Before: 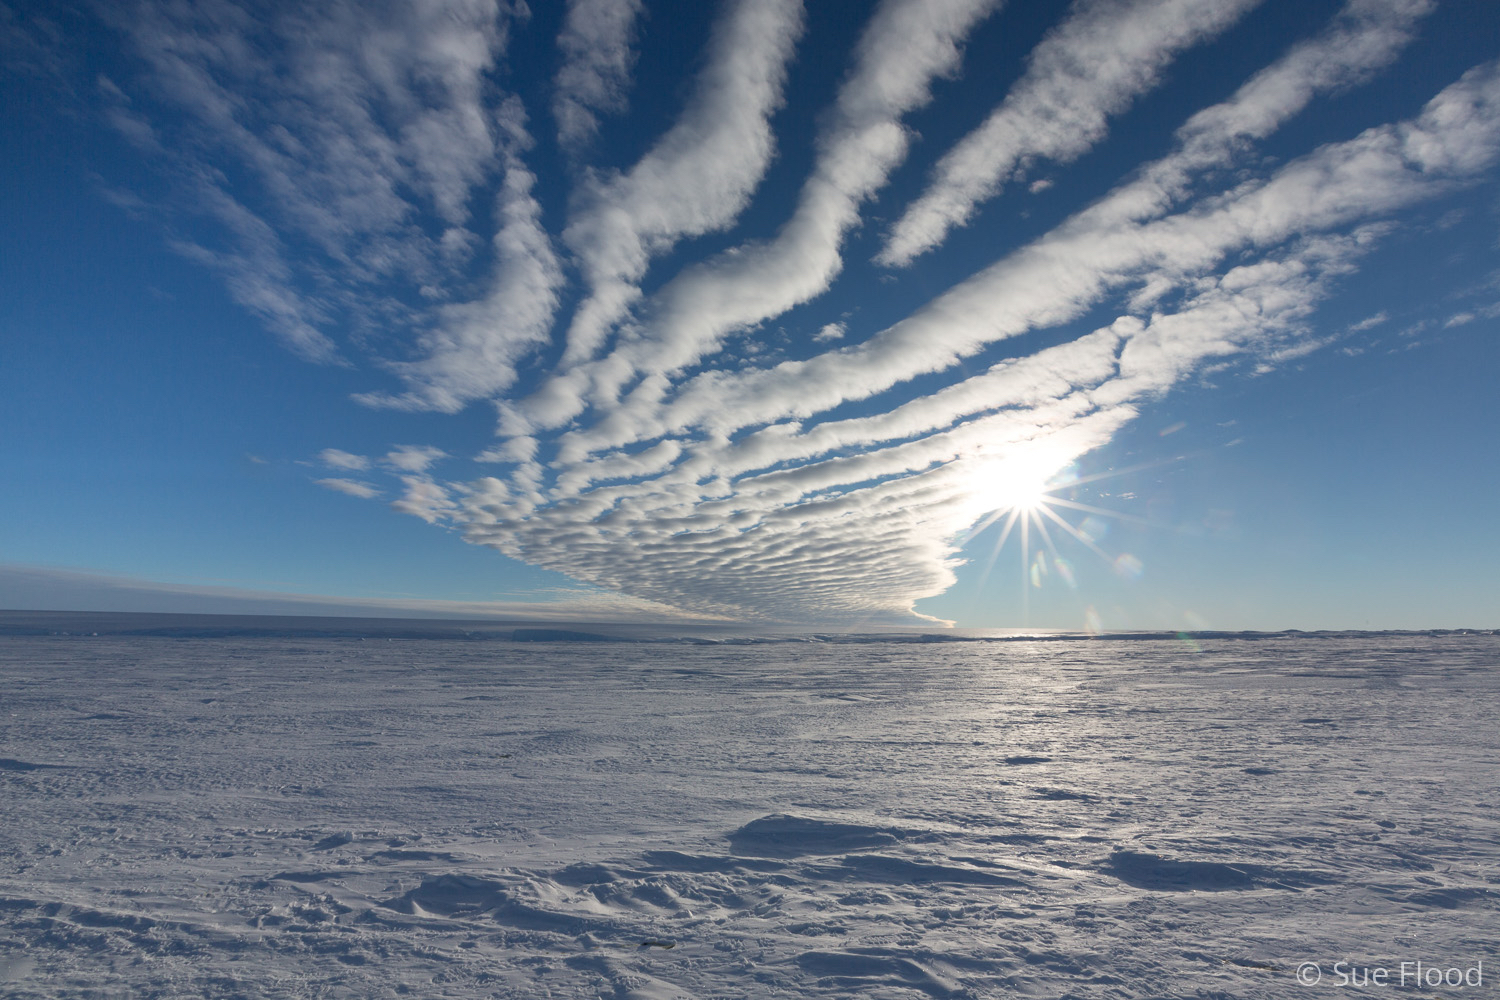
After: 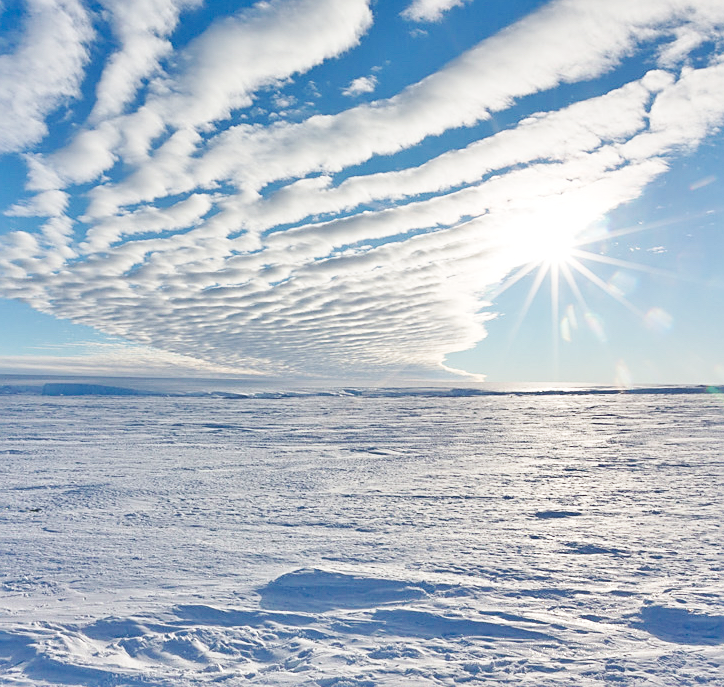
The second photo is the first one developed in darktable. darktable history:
crop: left 31.379%, top 24.658%, right 20.326%, bottom 6.628%
tone equalizer: -7 EV 0.15 EV, -6 EV 0.6 EV, -5 EV 1.15 EV, -4 EV 1.33 EV, -3 EV 1.15 EV, -2 EV 0.6 EV, -1 EV 0.15 EV, mask exposure compensation -0.5 EV
sharpen: on, module defaults
base curve: curves: ch0 [(0, 0) (0.036, 0.025) (0.121, 0.166) (0.206, 0.329) (0.605, 0.79) (1, 1)], preserve colors none
